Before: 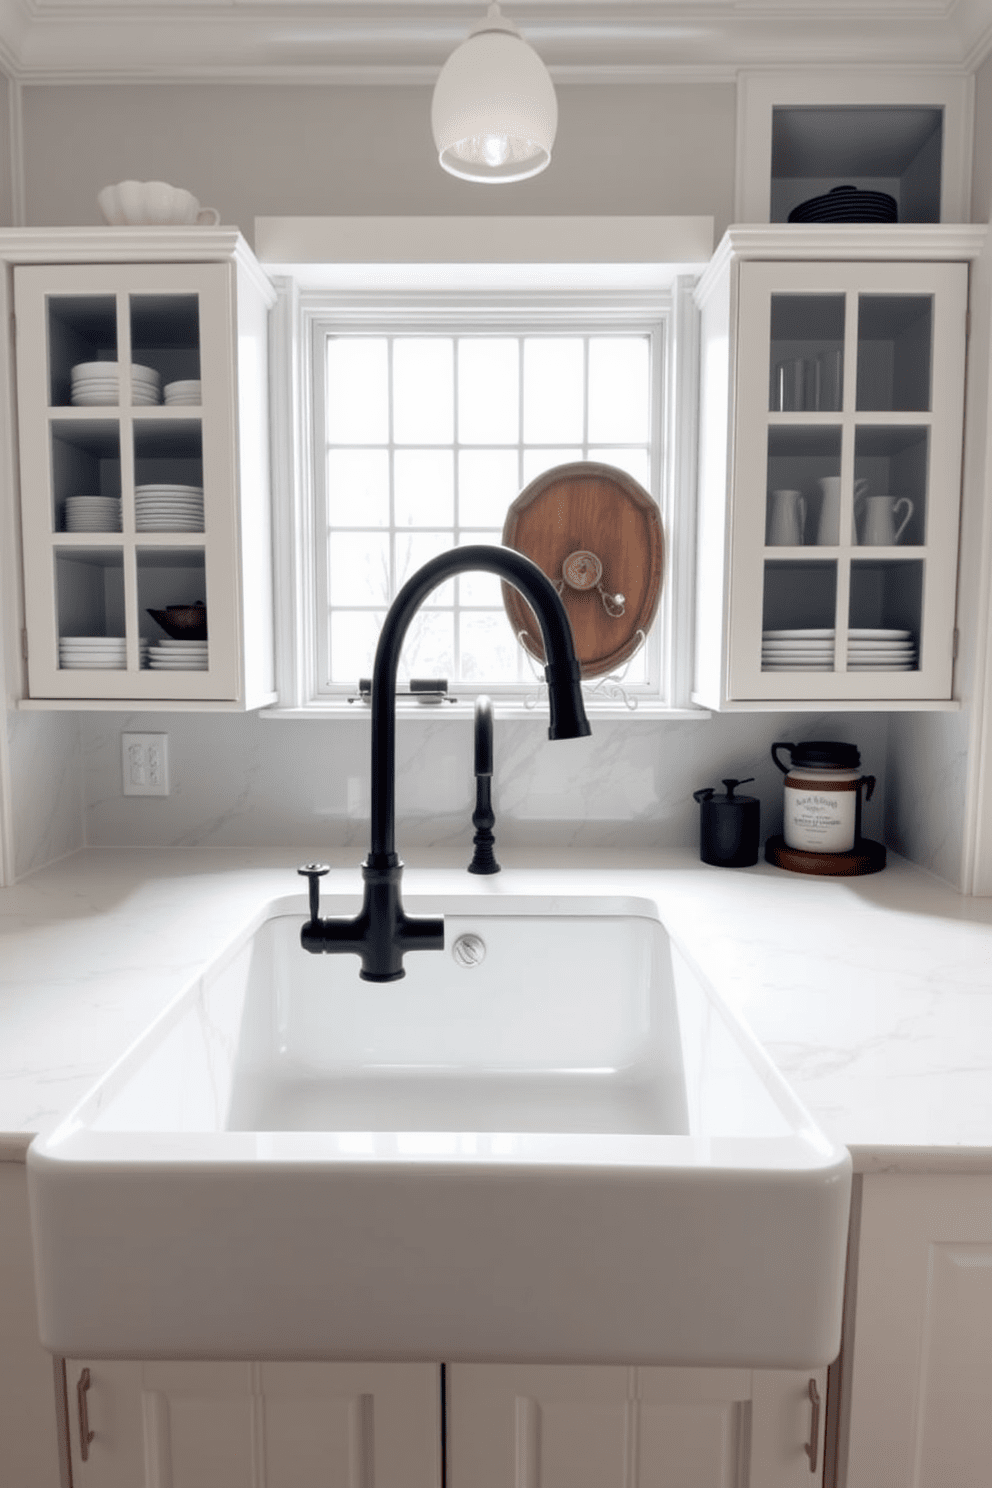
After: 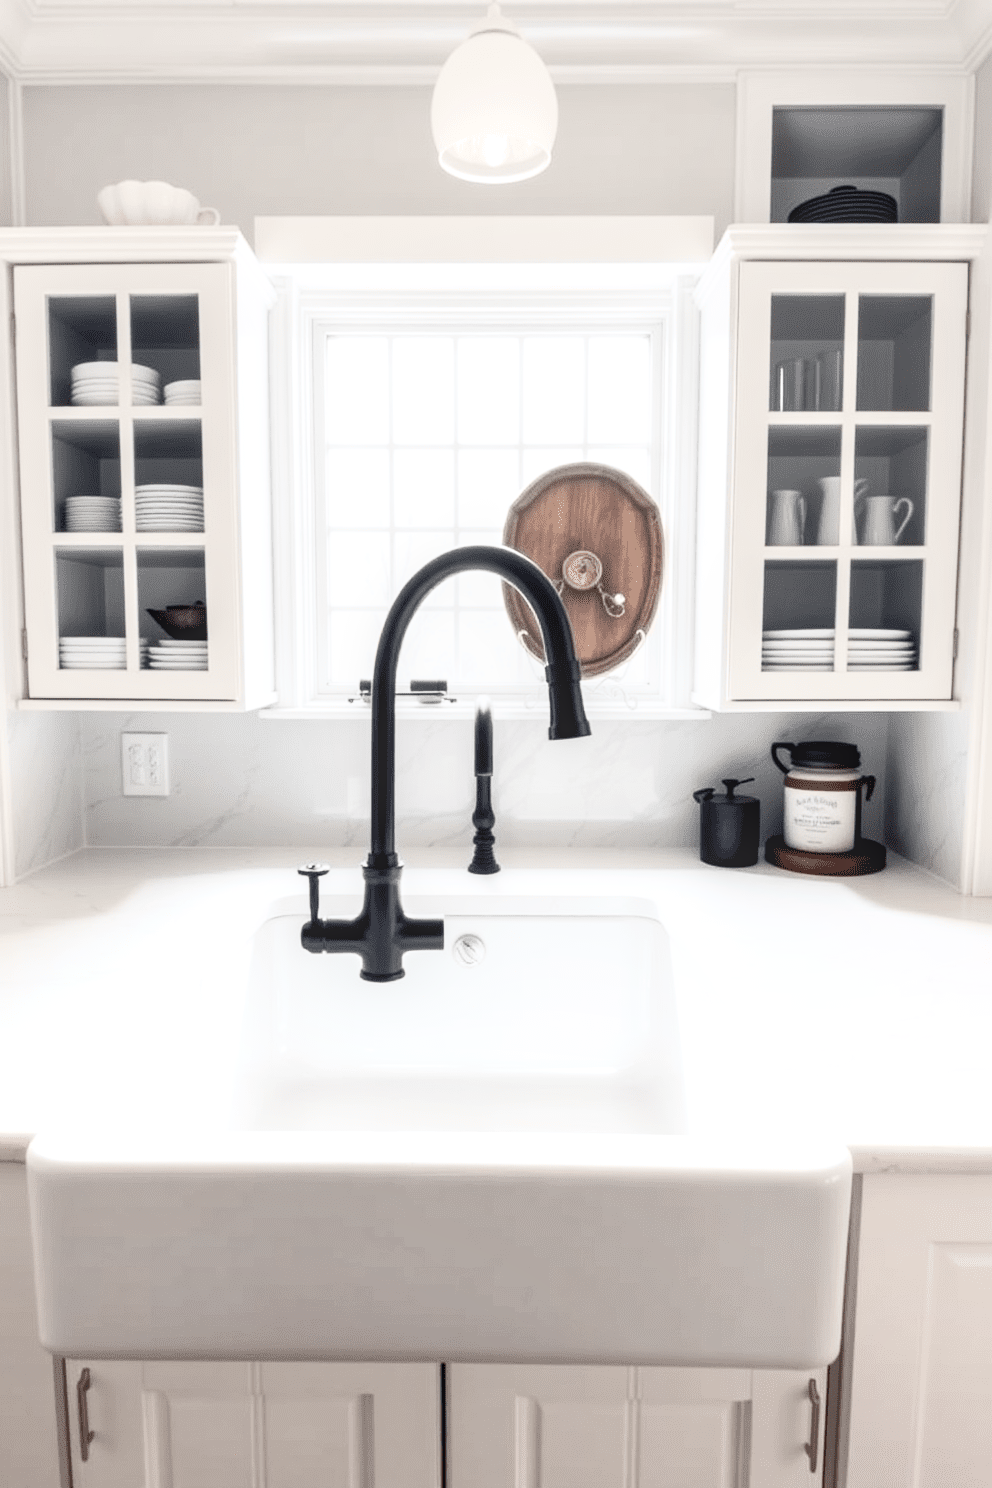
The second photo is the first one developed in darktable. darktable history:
local contrast: on, module defaults
contrast brightness saturation: contrast 0.43, brightness 0.557, saturation -0.208
